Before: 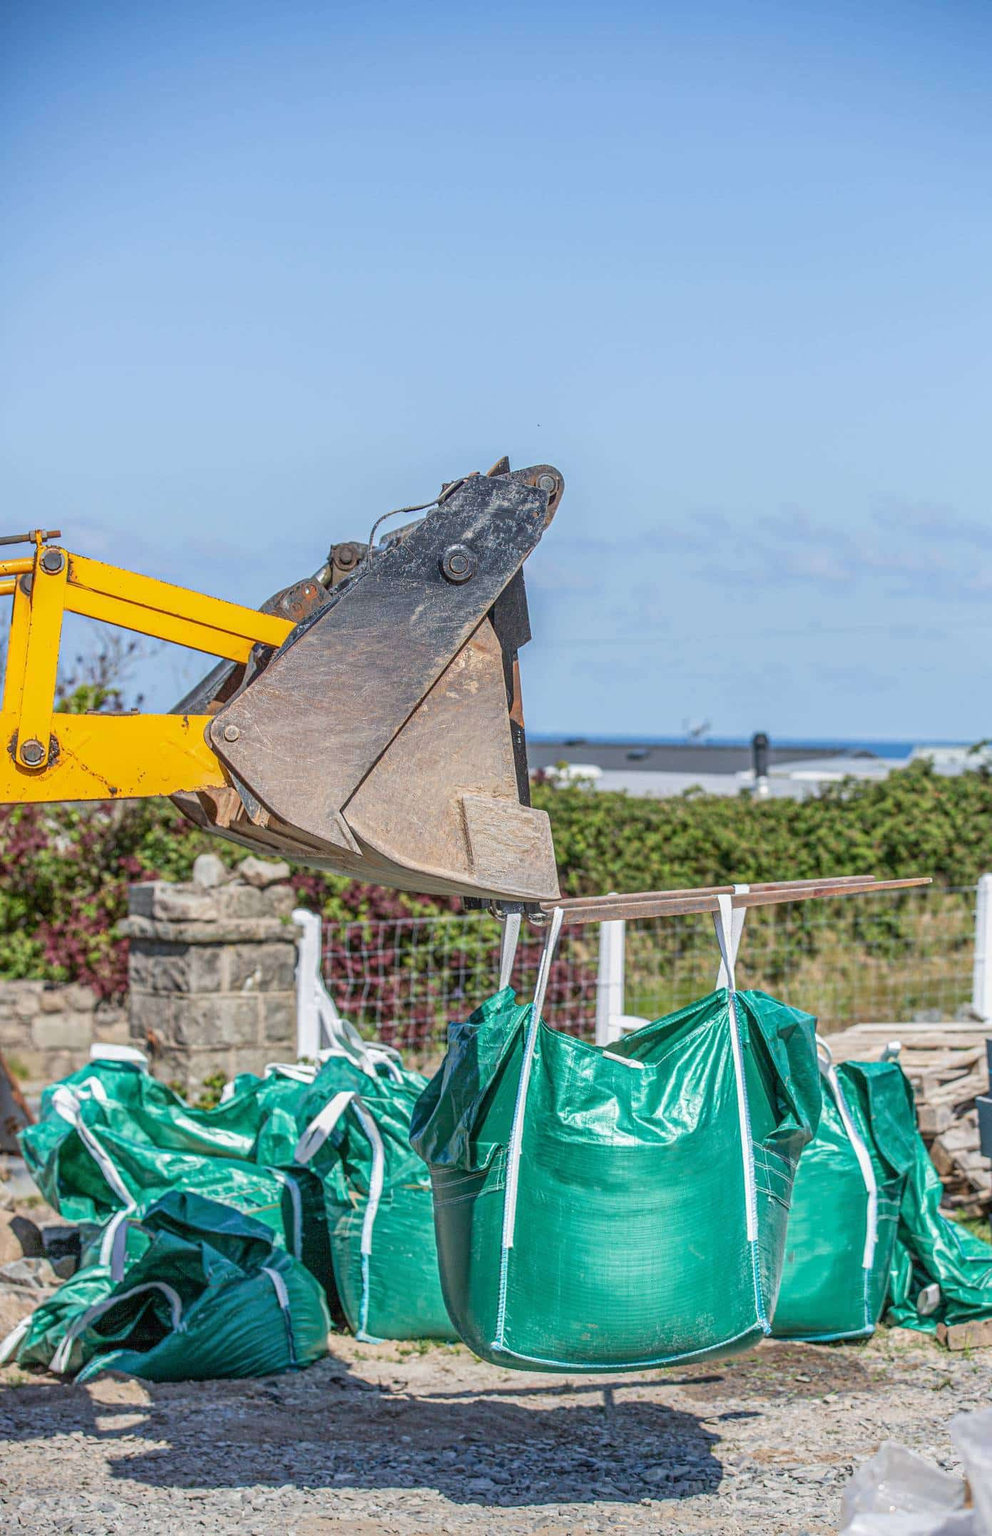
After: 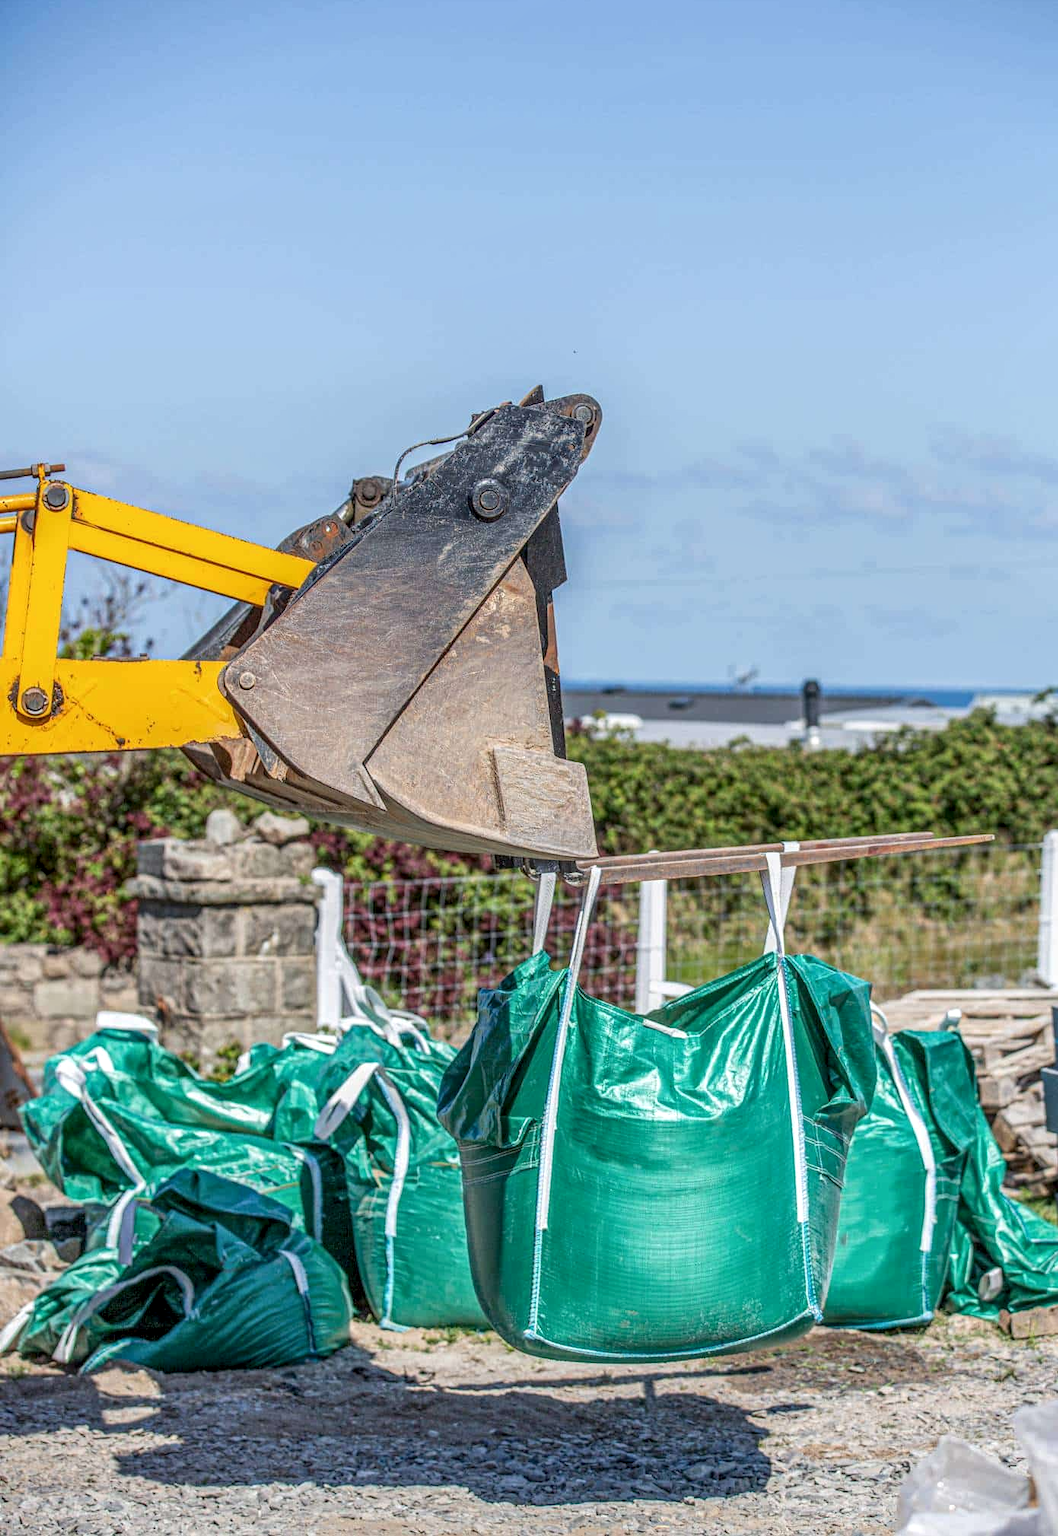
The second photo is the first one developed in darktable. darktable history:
local contrast: detail 130%
crop and rotate: top 6.25%
